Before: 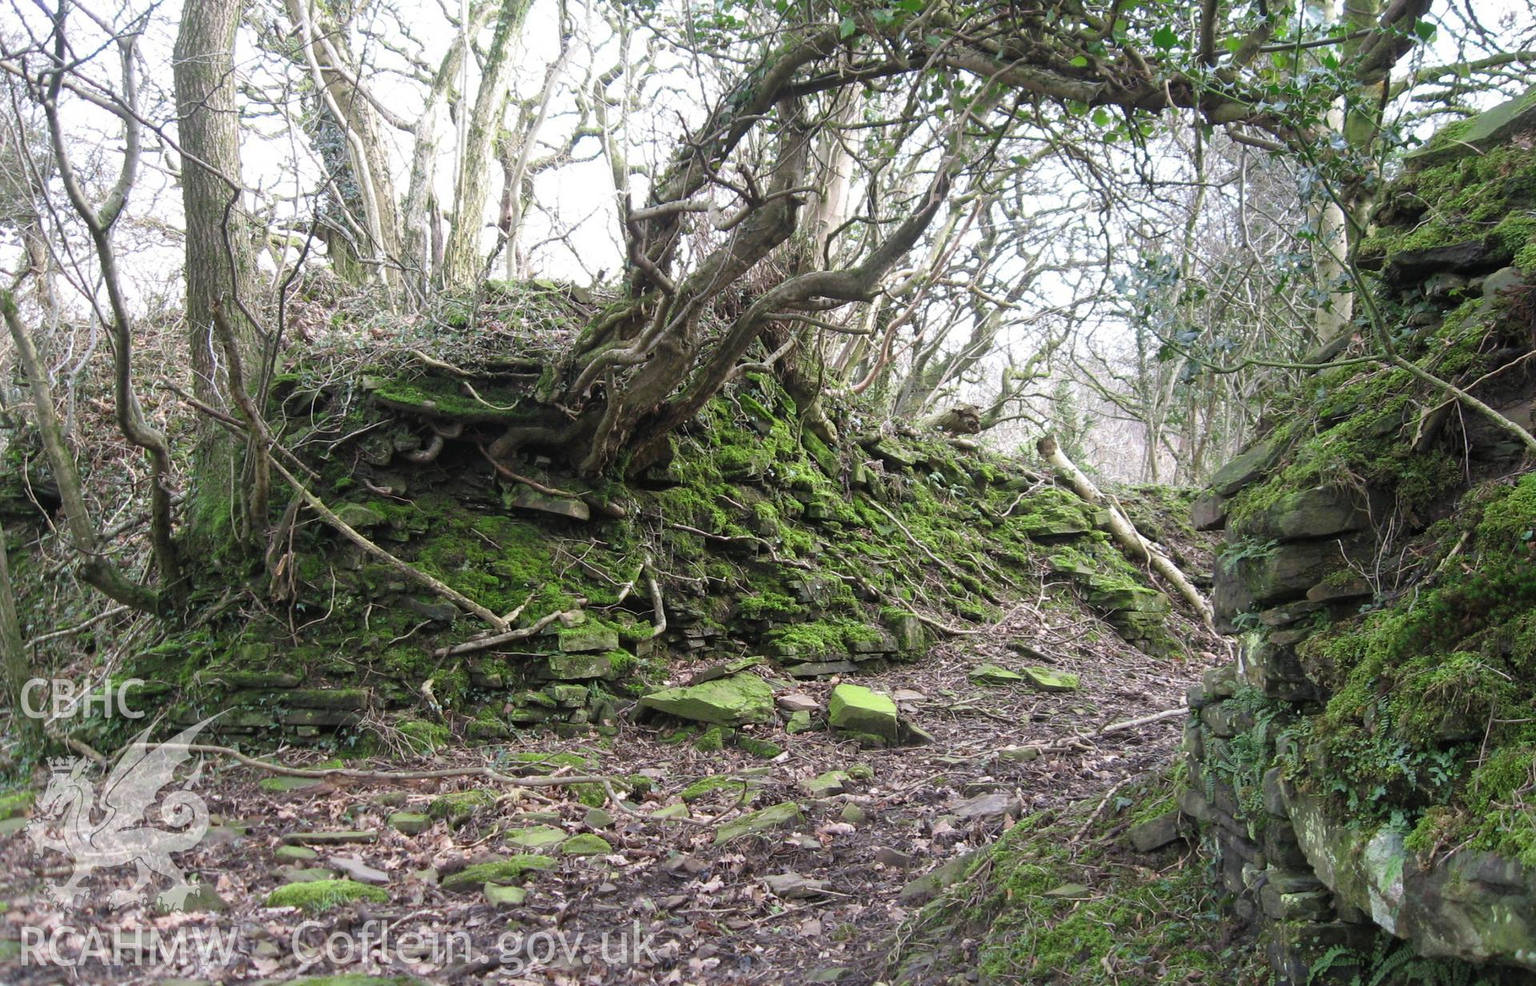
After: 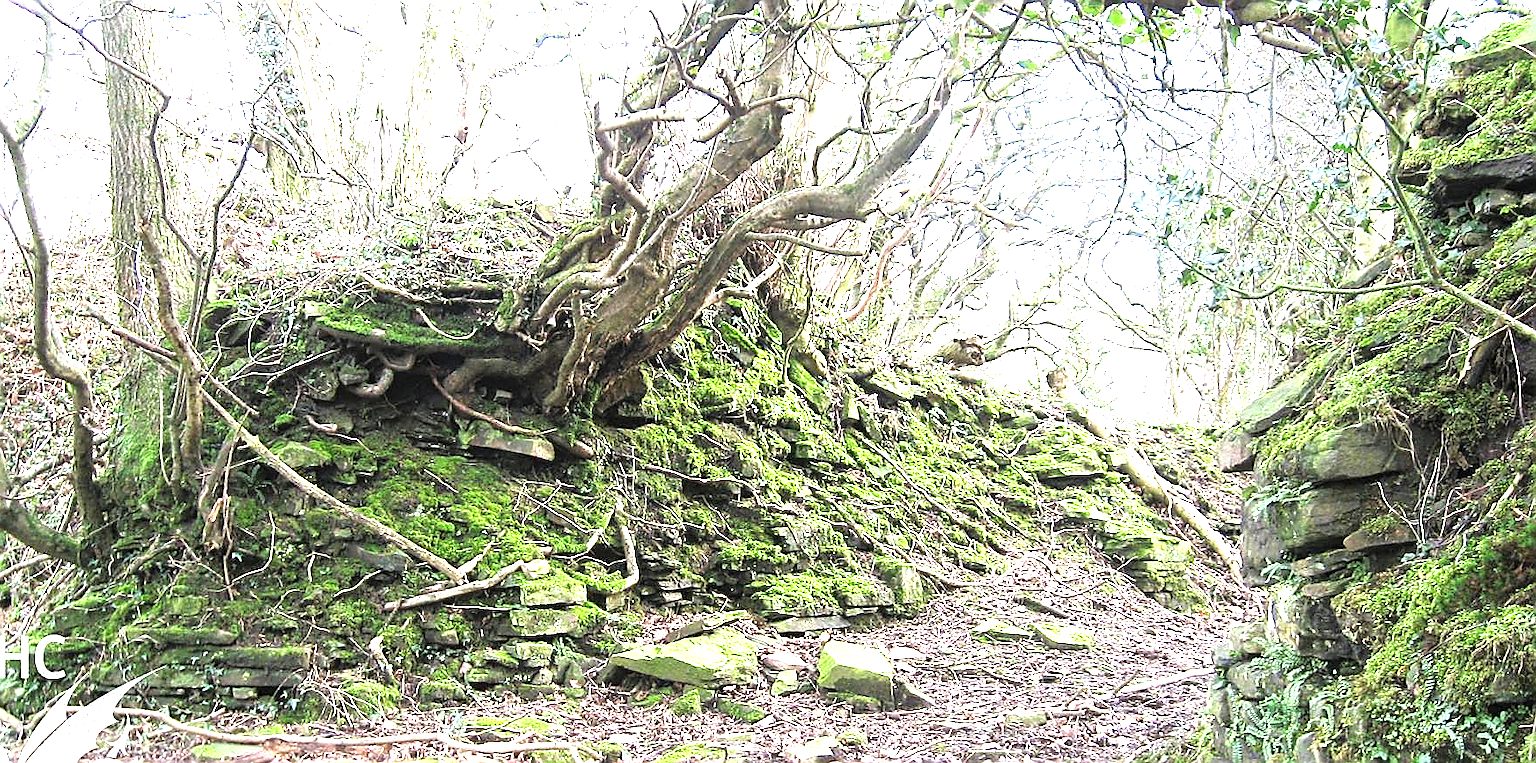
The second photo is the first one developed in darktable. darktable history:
sharpen: radius 1.363, amount 1.246, threshold 0.713
contrast brightness saturation: contrast 0.042, saturation 0.066
exposure: black level correction 0, exposure 1.387 EV, compensate highlight preservation false
crop: left 5.594%, top 10.301%, right 3.517%, bottom 19.302%
tone equalizer: -8 EV -0.756 EV, -7 EV -0.705 EV, -6 EV -0.62 EV, -5 EV -0.425 EV, -3 EV 0.388 EV, -2 EV 0.6 EV, -1 EV 0.684 EV, +0 EV 0.772 EV
